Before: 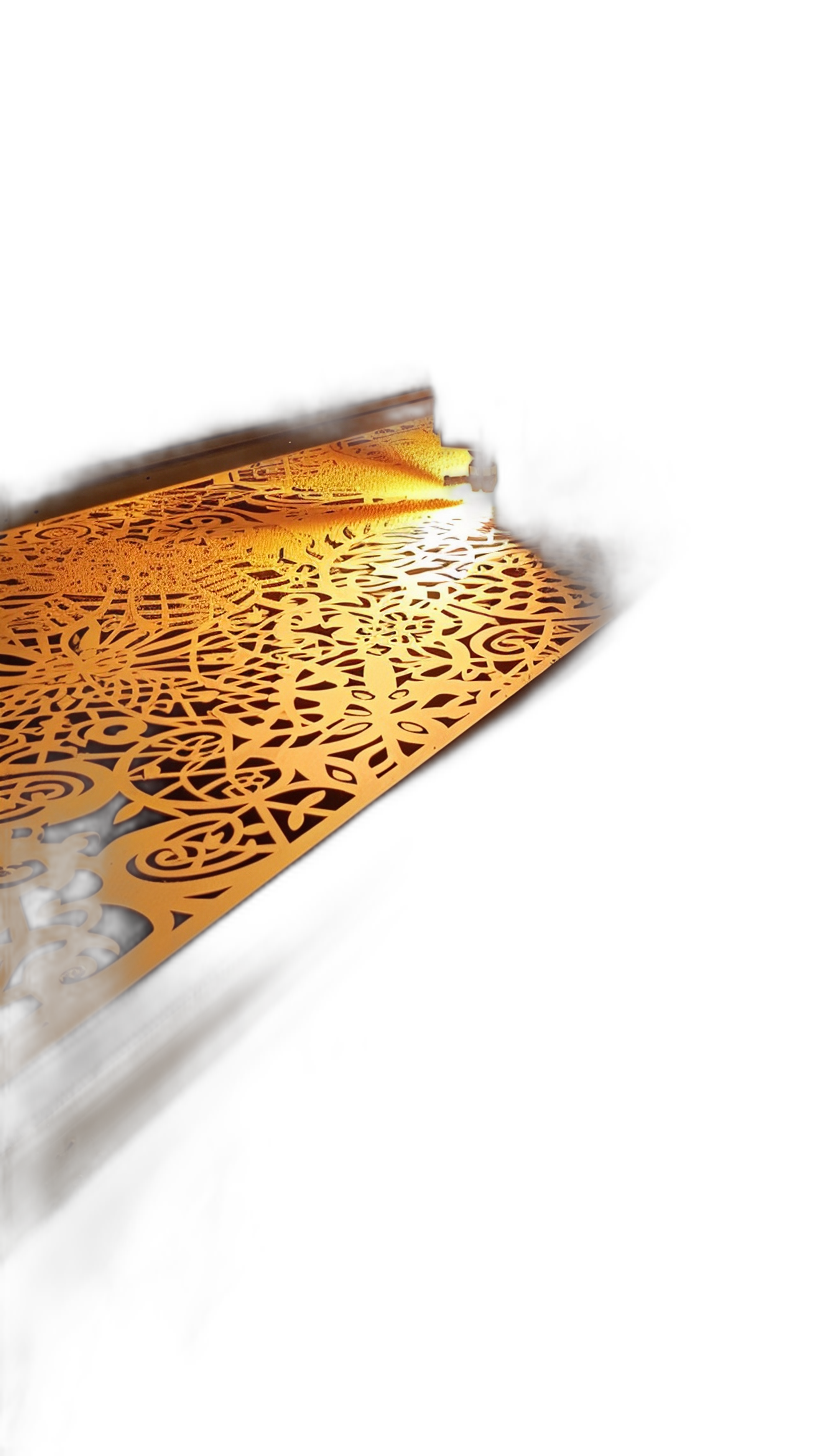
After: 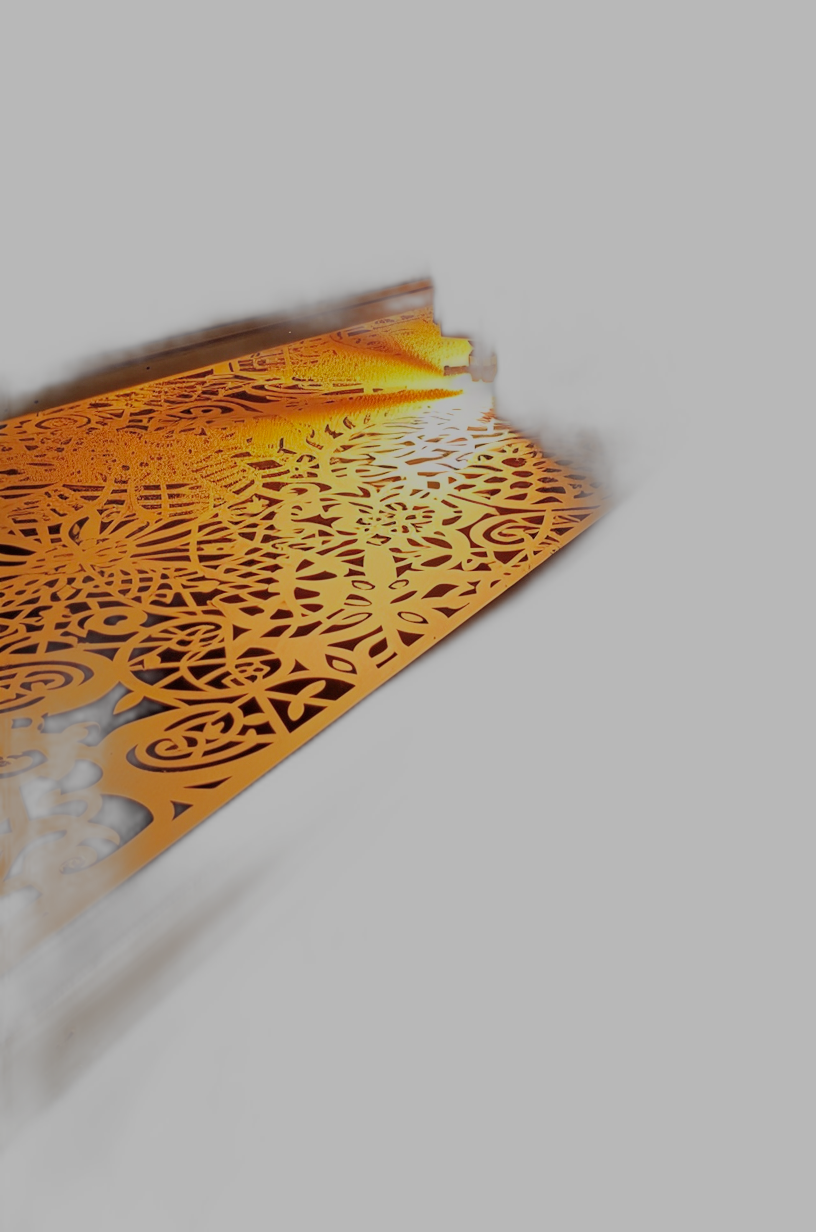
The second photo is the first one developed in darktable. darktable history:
crop: top 7.565%, bottom 7.802%
filmic rgb: black relative exposure -7.02 EV, white relative exposure 6 EV, threshold 5.98 EV, target black luminance 0%, hardness 2.74, latitude 62.16%, contrast 0.688, highlights saturation mix 10.85%, shadows ↔ highlights balance -0.057%, color science v6 (2022), enable highlight reconstruction true
